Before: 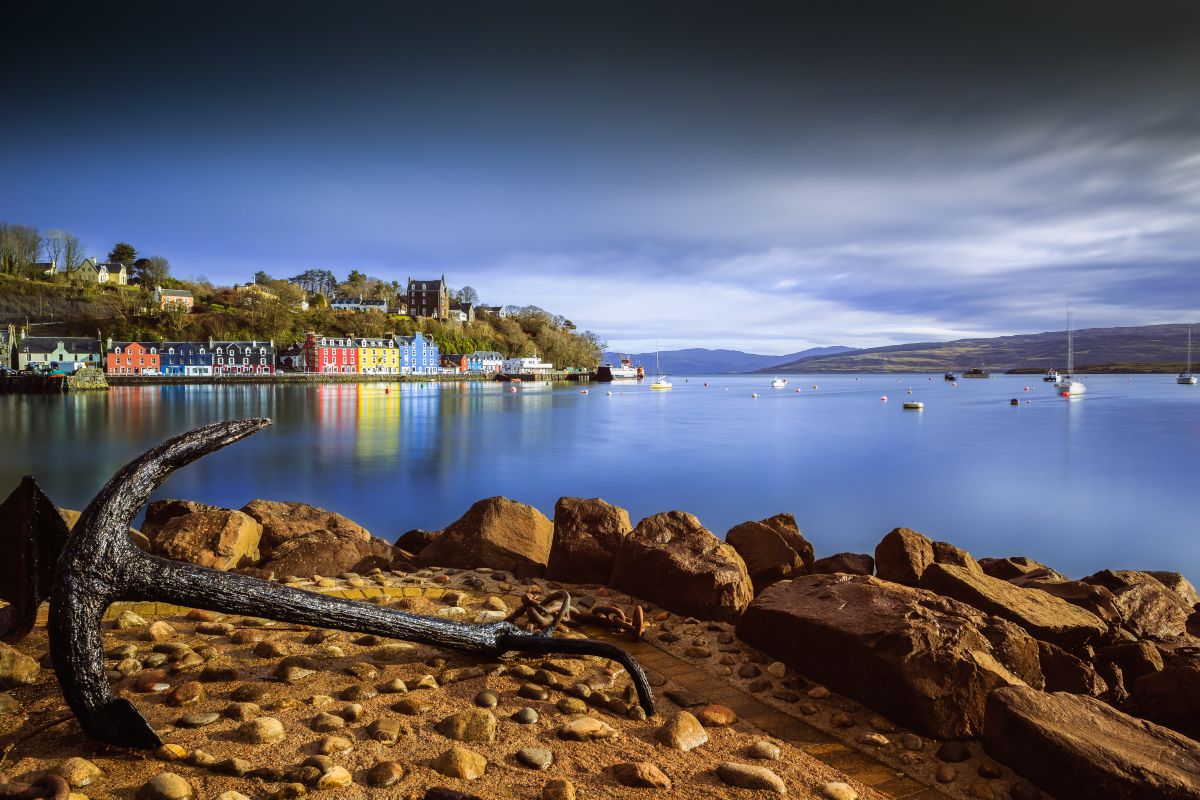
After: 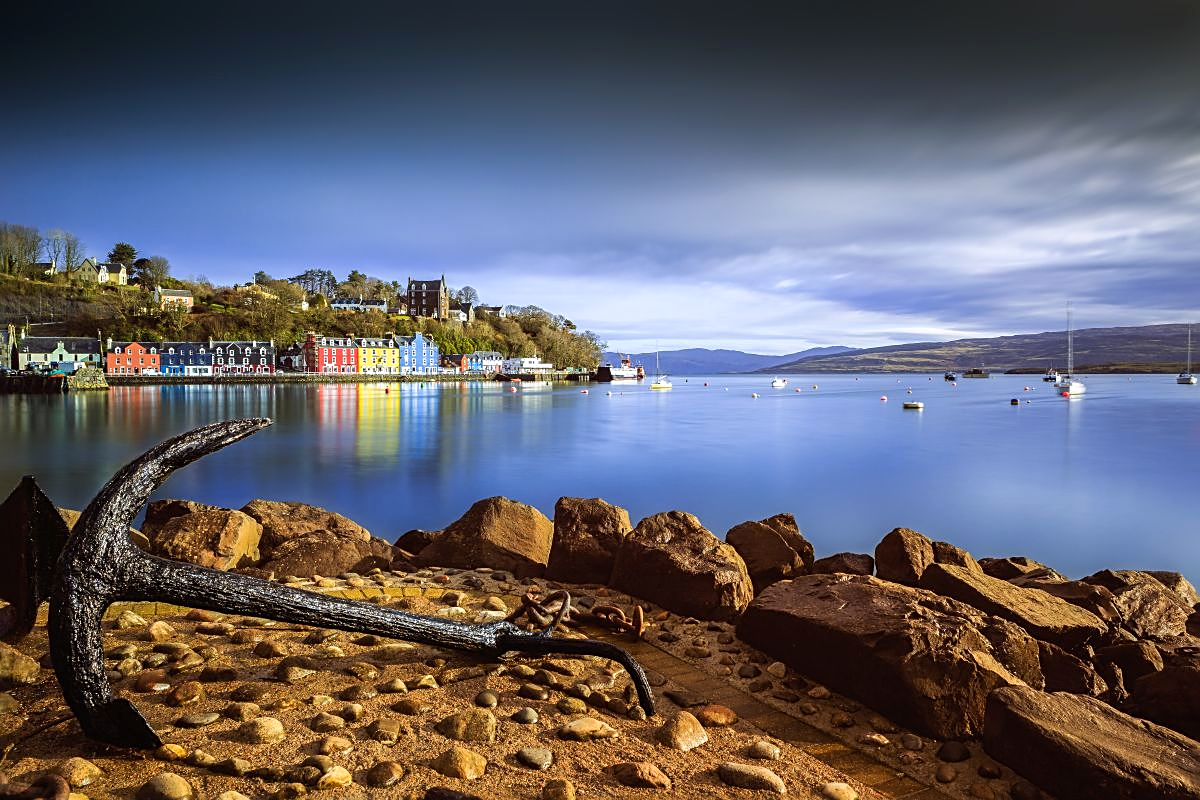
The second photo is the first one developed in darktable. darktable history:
sharpen: on, module defaults
exposure: exposure 0.152 EV, compensate exposure bias true, compensate highlight preservation false
